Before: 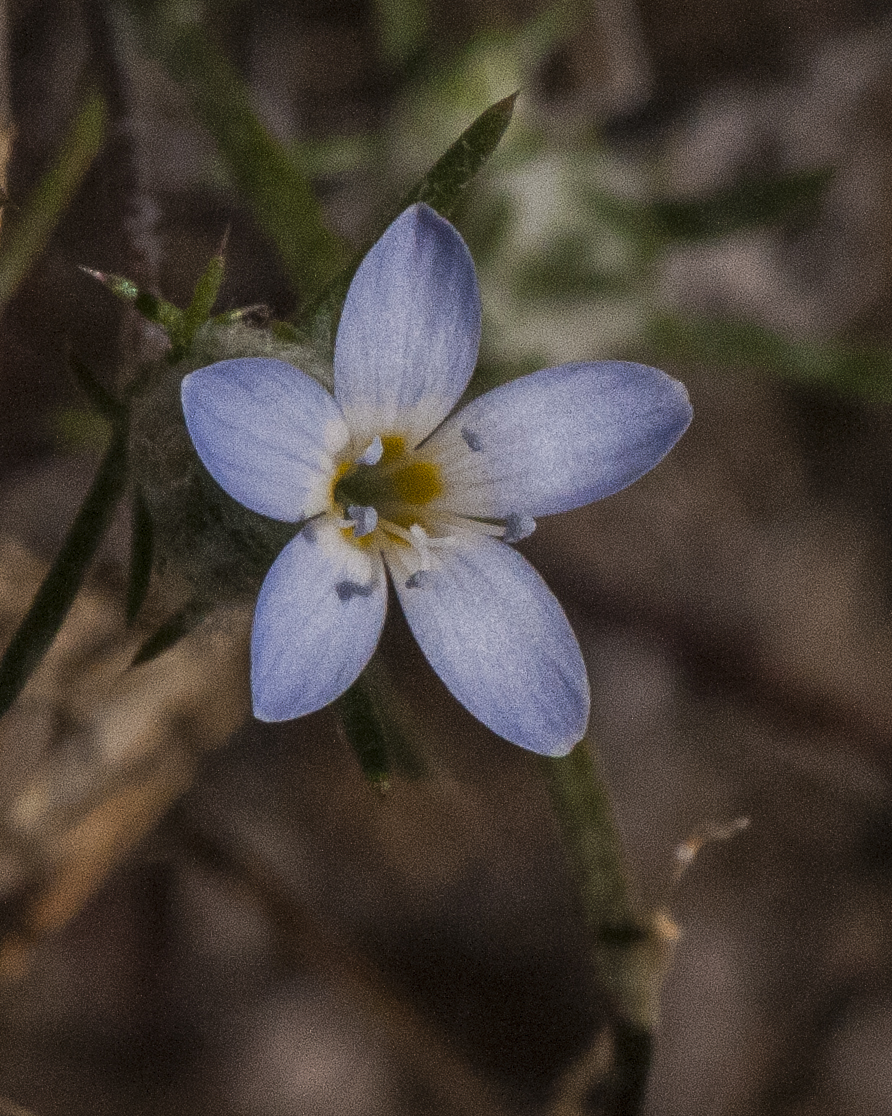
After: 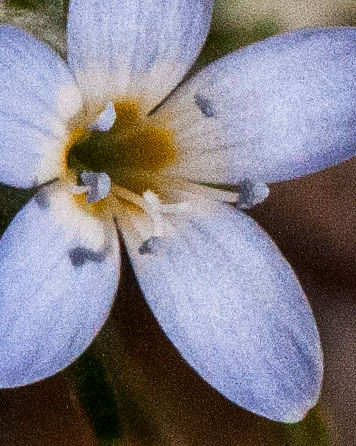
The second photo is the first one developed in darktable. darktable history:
tone curve: curves: ch0 [(0, 0) (0.051, 0.021) (0.11, 0.069) (0.249, 0.235) (0.452, 0.526) (0.596, 0.713) (0.703, 0.83) (0.851, 0.938) (1, 1)]; ch1 [(0, 0) (0.1, 0.038) (0.318, 0.221) (0.413, 0.325) (0.443, 0.412) (0.483, 0.474) (0.503, 0.501) (0.516, 0.517) (0.548, 0.568) (0.569, 0.599) (0.594, 0.634) (0.666, 0.701) (1, 1)]; ch2 [(0, 0) (0.453, 0.435) (0.479, 0.476) (0.504, 0.5) (0.529, 0.537) (0.556, 0.583) (0.584, 0.618) (0.824, 0.815) (1, 1)], color space Lab, independent channels, preserve colors none
crop: left 30%, top 30%, right 30%, bottom 30%
